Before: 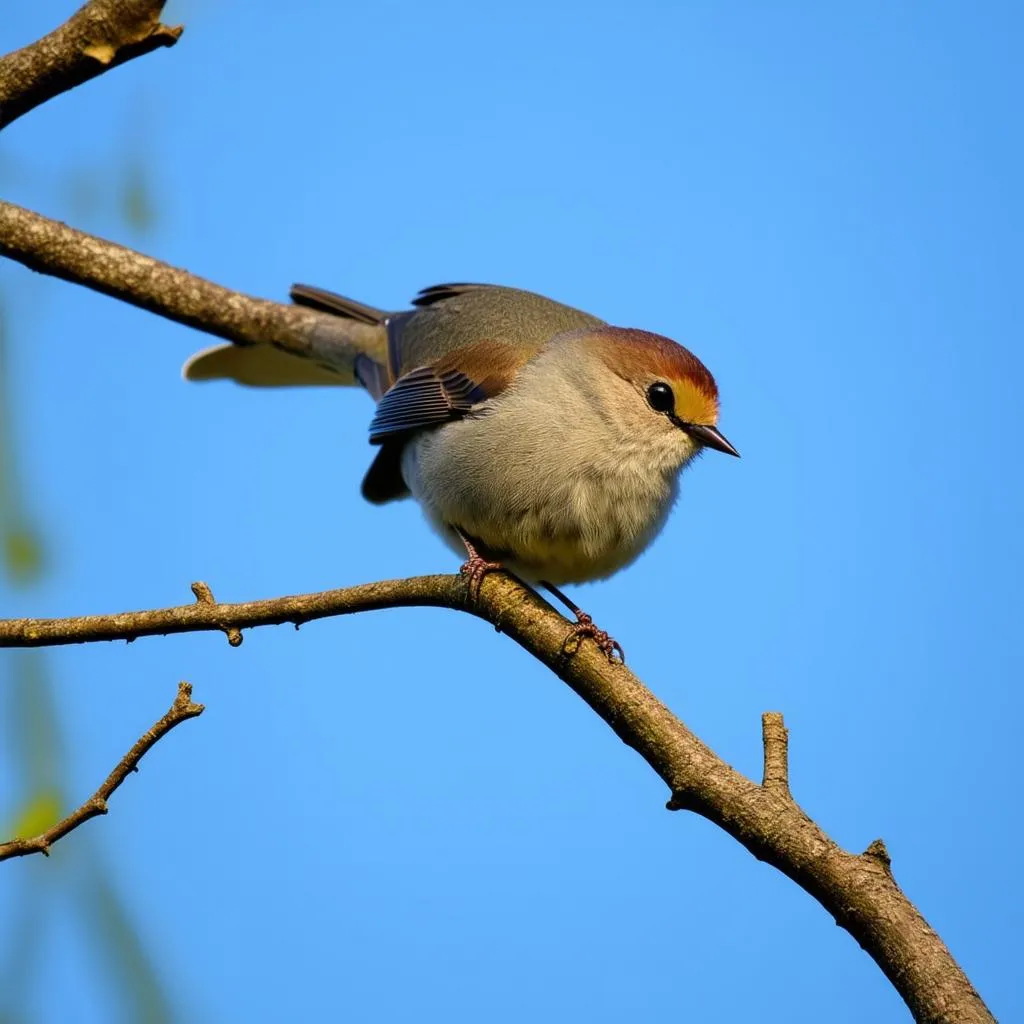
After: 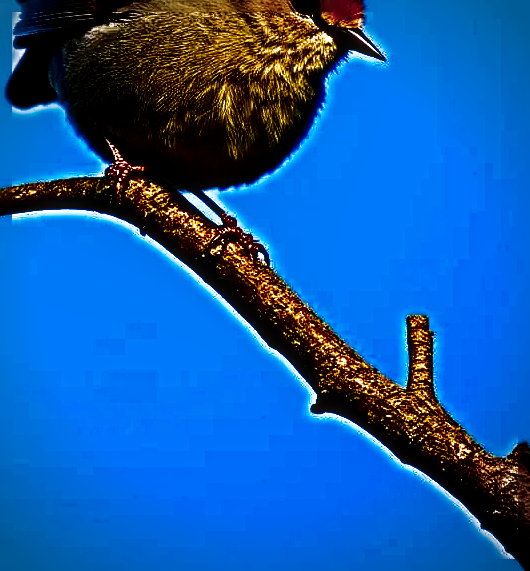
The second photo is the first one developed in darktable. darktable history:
sharpen: radius 6.295, amount 1.786, threshold 0.12
vignetting: on, module defaults
contrast brightness saturation: brightness -0.987, saturation 0.991
tone curve: curves: ch0 [(0, 0.011) (0.053, 0.026) (0.174, 0.115) (0.398, 0.444) (0.673, 0.775) (0.829, 0.906) (0.991, 0.981)]; ch1 [(0, 0) (0.276, 0.206) (0.409, 0.383) (0.473, 0.458) (0.492, 0.501) (0.512, 0.513) (0.54, 0.543) (0.585, 0.617) (0.659, 0.686) (0.78, 0.8) (1, 1)]; ch2 [(0, 0) (0.438, 0.449) (0.473, 0.469) (0.503, 0.5) (0.523, 0.534) (0.562, 0.594) (0.612, 0.635) (0.695, 0.713) (1, 1)], preserve colors none
local contrast: on, module defaults
crop: left 34.671%, top 38.804%, right 13.529%, bottom 5.372%
haze removal: compatibility mode true
